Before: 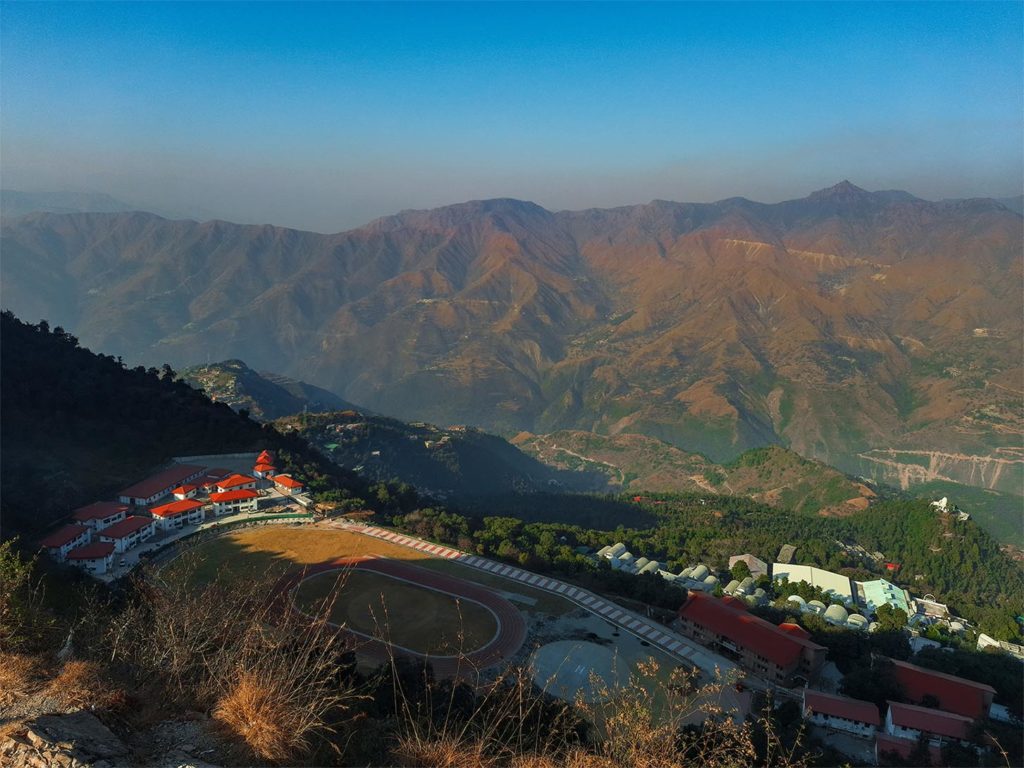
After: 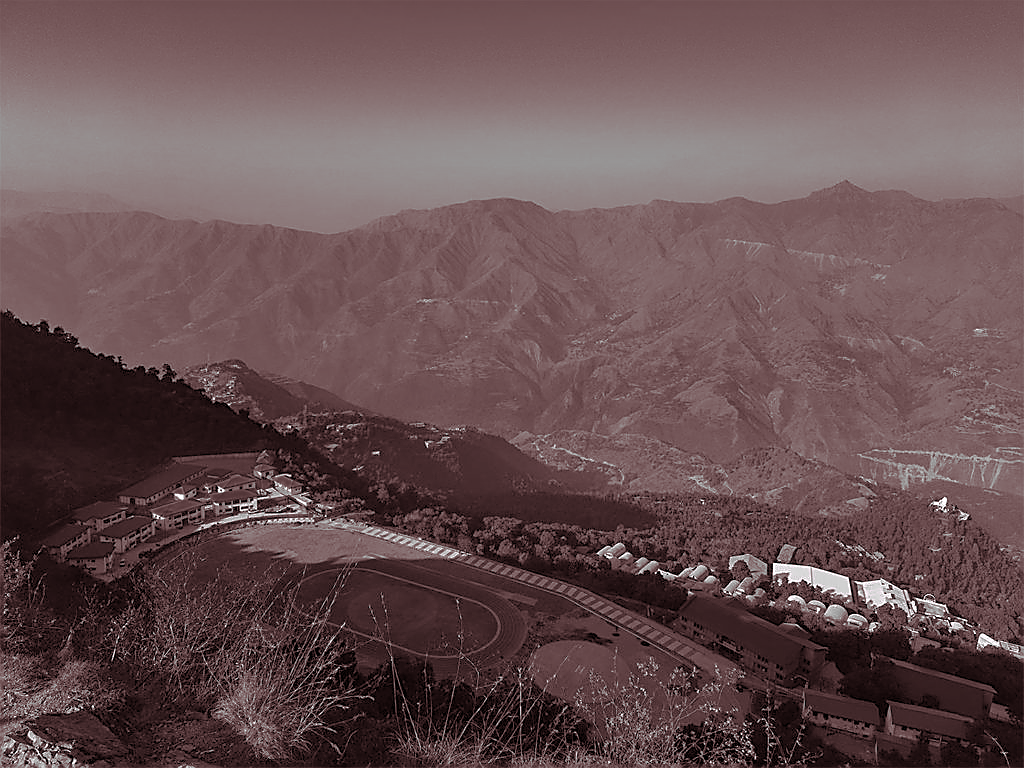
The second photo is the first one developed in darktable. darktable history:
white balance: emerald 1
tone curve: curves: ch0 [(0, 0) (0.045, 0.074) (0.883, 0.858) (1, 1)]; ch1 [(0, 0) (0.149, 0.074) (0.379, 0.327) (0.427, 0.401) (0.489, 0.479) (0.505, 0.515) (0.537, 0.573) (0.563, 0.599) (1, 1)]; ch2 [(0, 0) (0.307, 0.298) (0.388, 0.375) (0.443, 0.456) (0.485, 0.492) (1, 1)], color space Lab, independent channels, preserve colors none
sharpen: radius 1.4, amount 1.25, threshold 0.7
monochrome: a 0, b 0, size 0.5, highlights 0.57
split-toning: highlights › hue 298.8°, highlights › saturation 0.73, compress 41.76%
color correction: highlights a* 15.46, highlights b* -20.56
